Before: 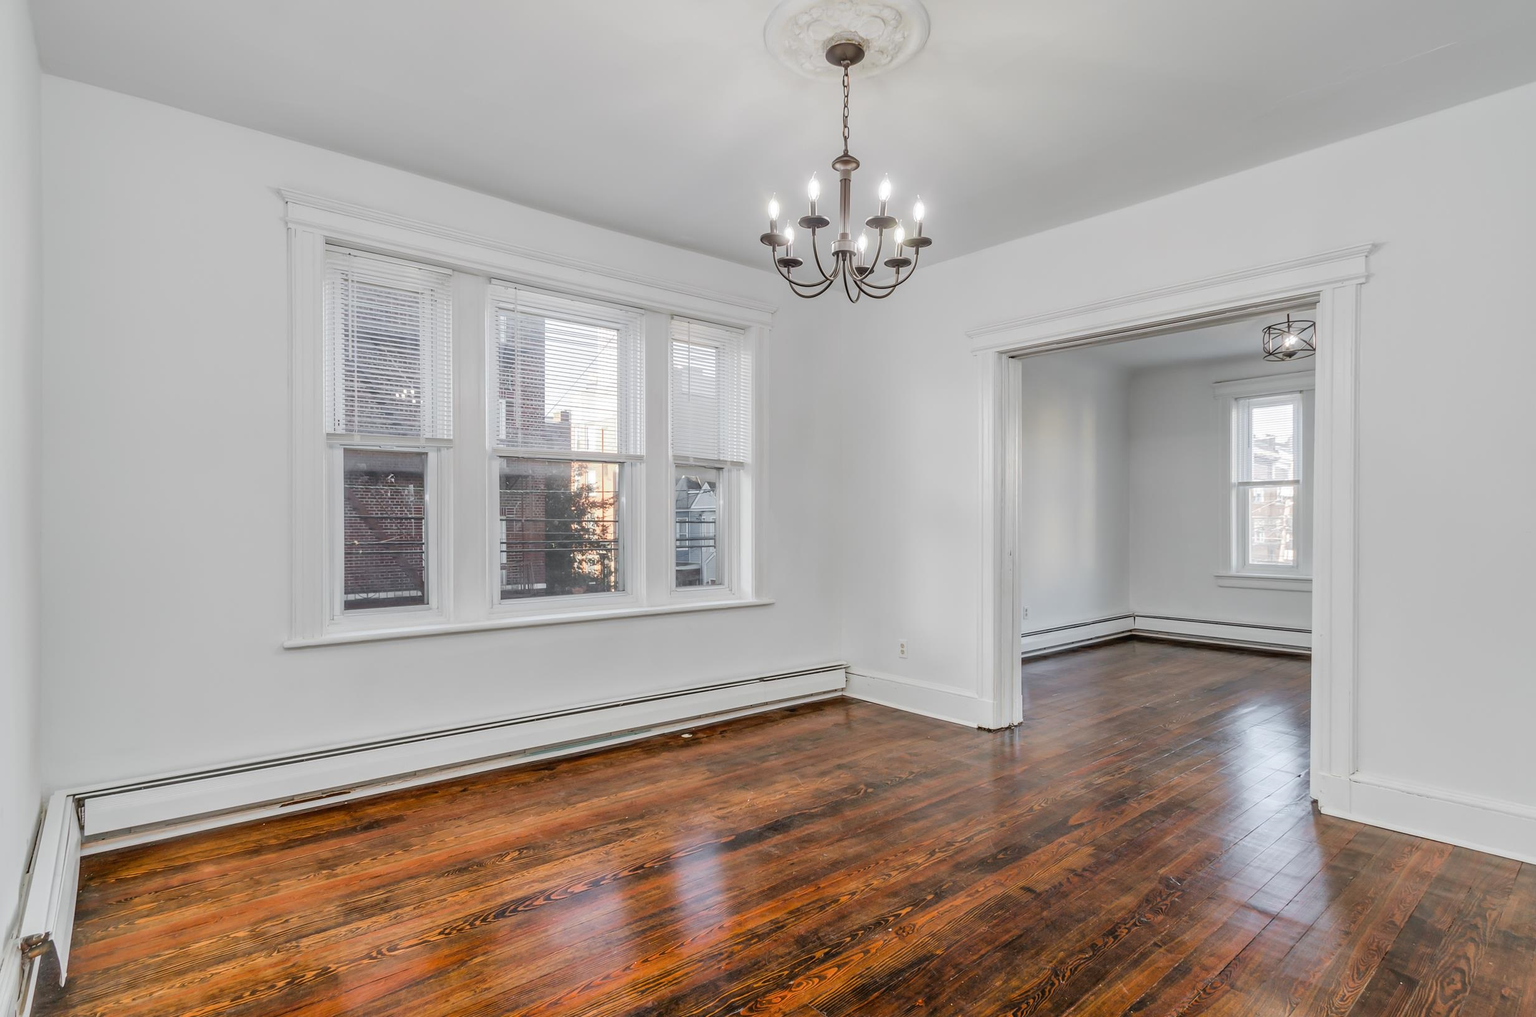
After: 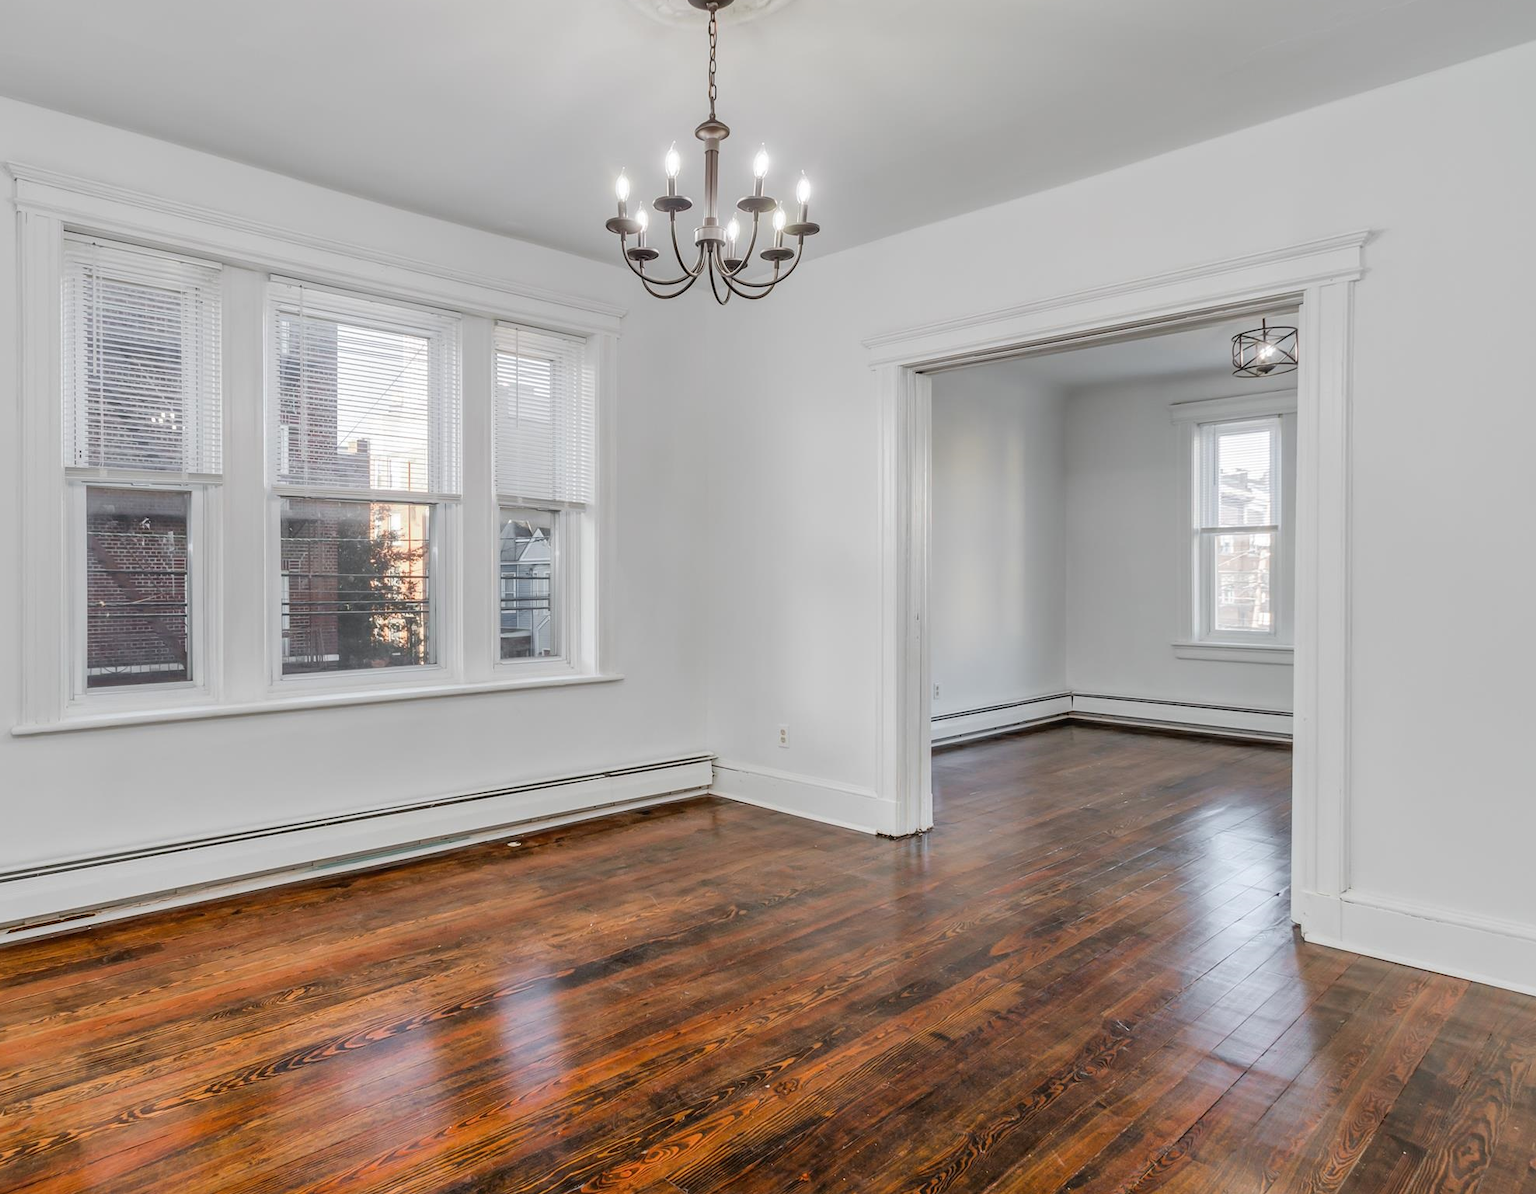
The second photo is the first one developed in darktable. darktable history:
crop and rotate: left 17.934%, top 5.806%, right 1.818%
color calibration: illuminant same as pipeline (D50), adaptation XYZ, x 0.346, y 0.358, temperature 5017.22 K, gamut compression 0.986
